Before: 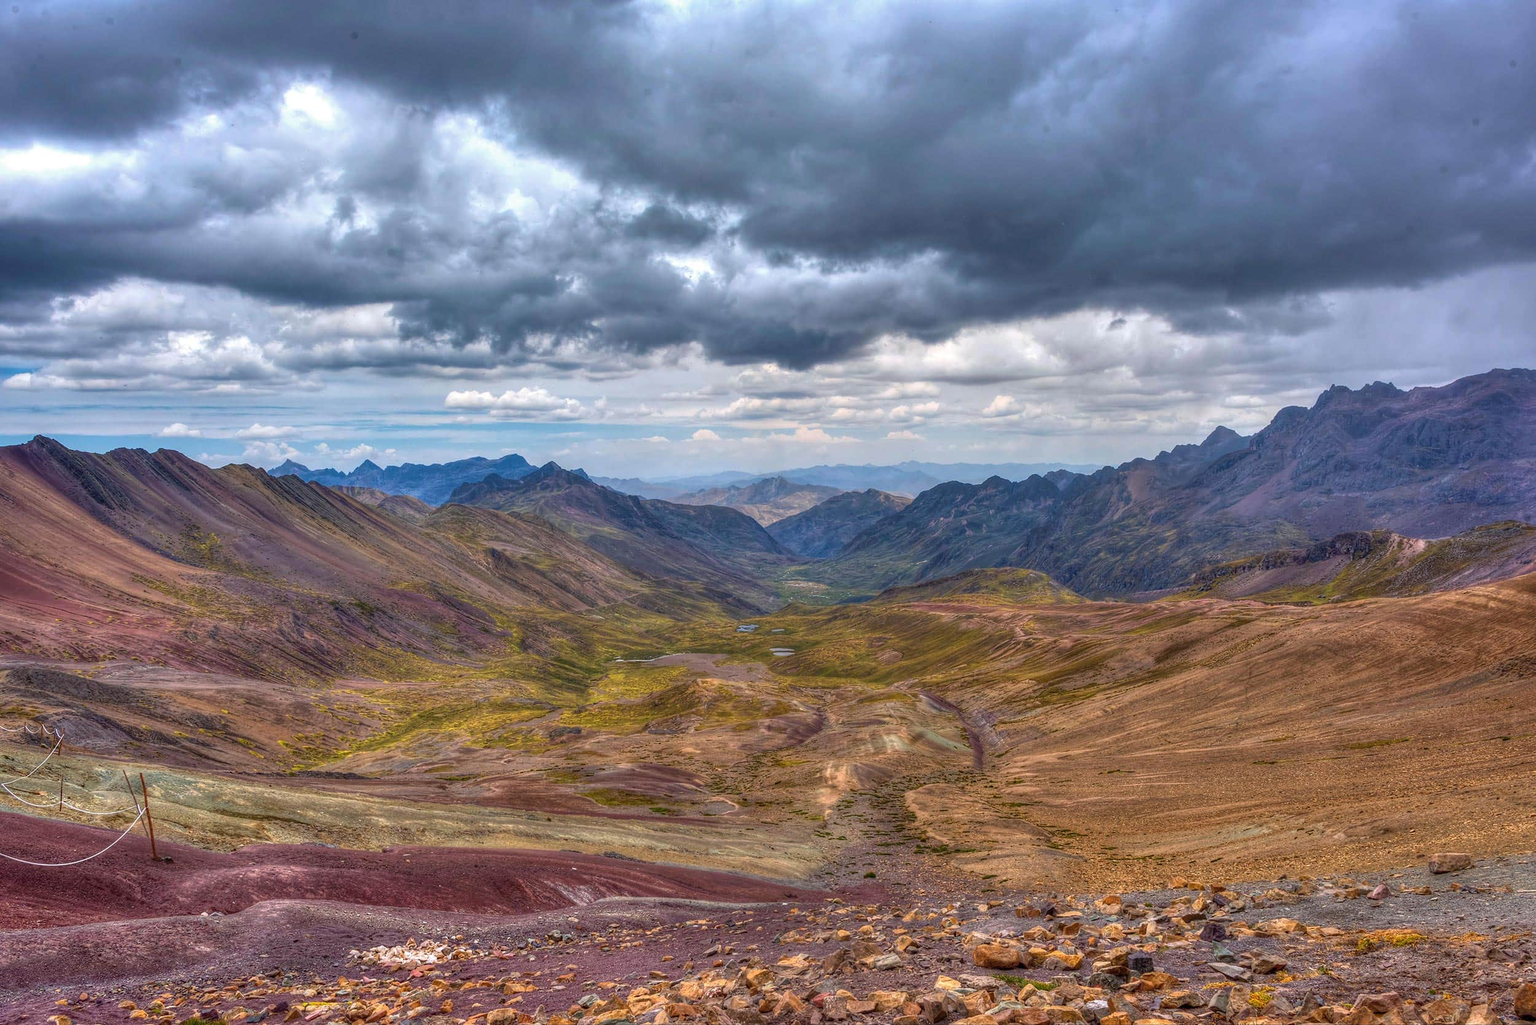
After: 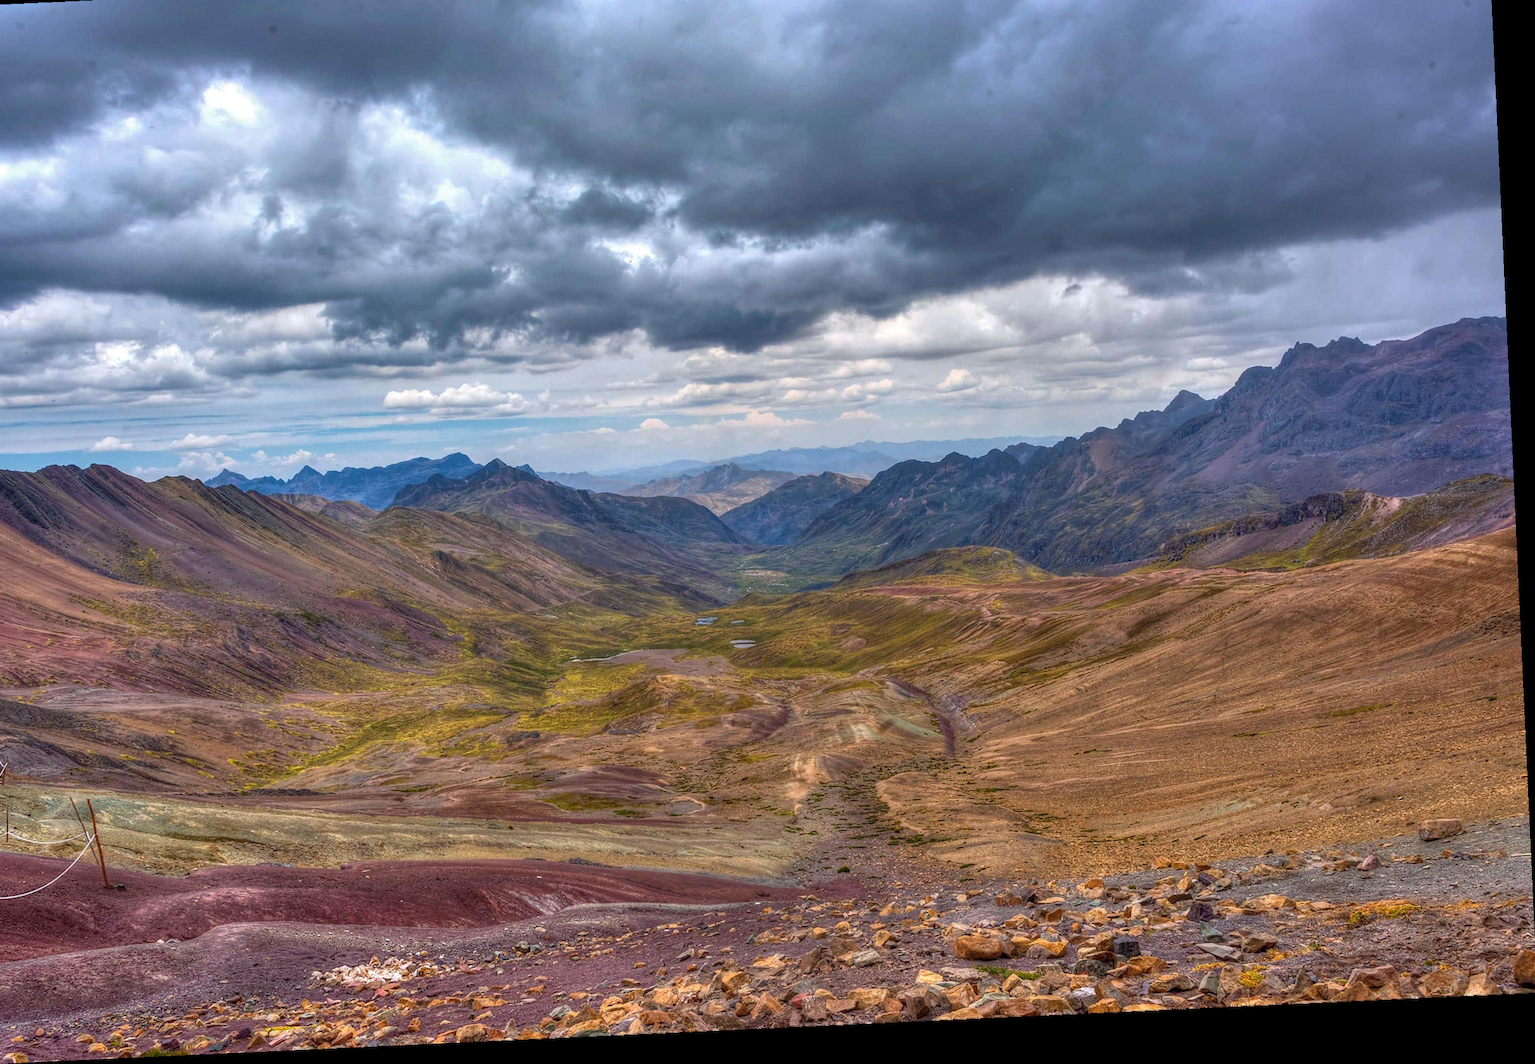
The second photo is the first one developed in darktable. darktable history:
crop and rotate: angle 2.65°, left 5.794%, top 5.686%
